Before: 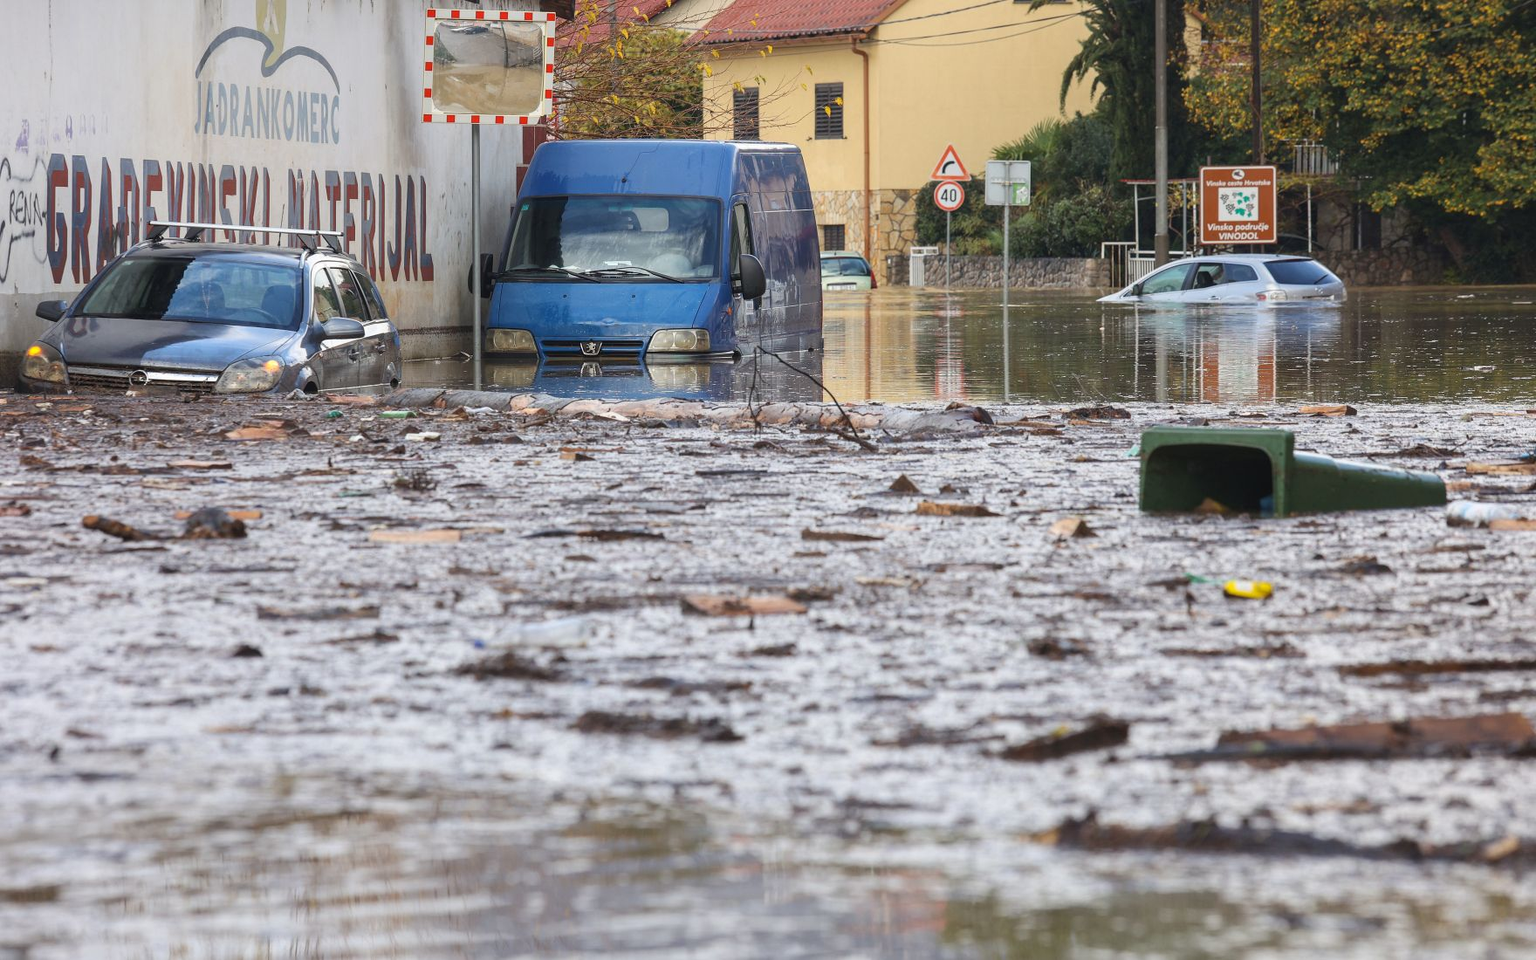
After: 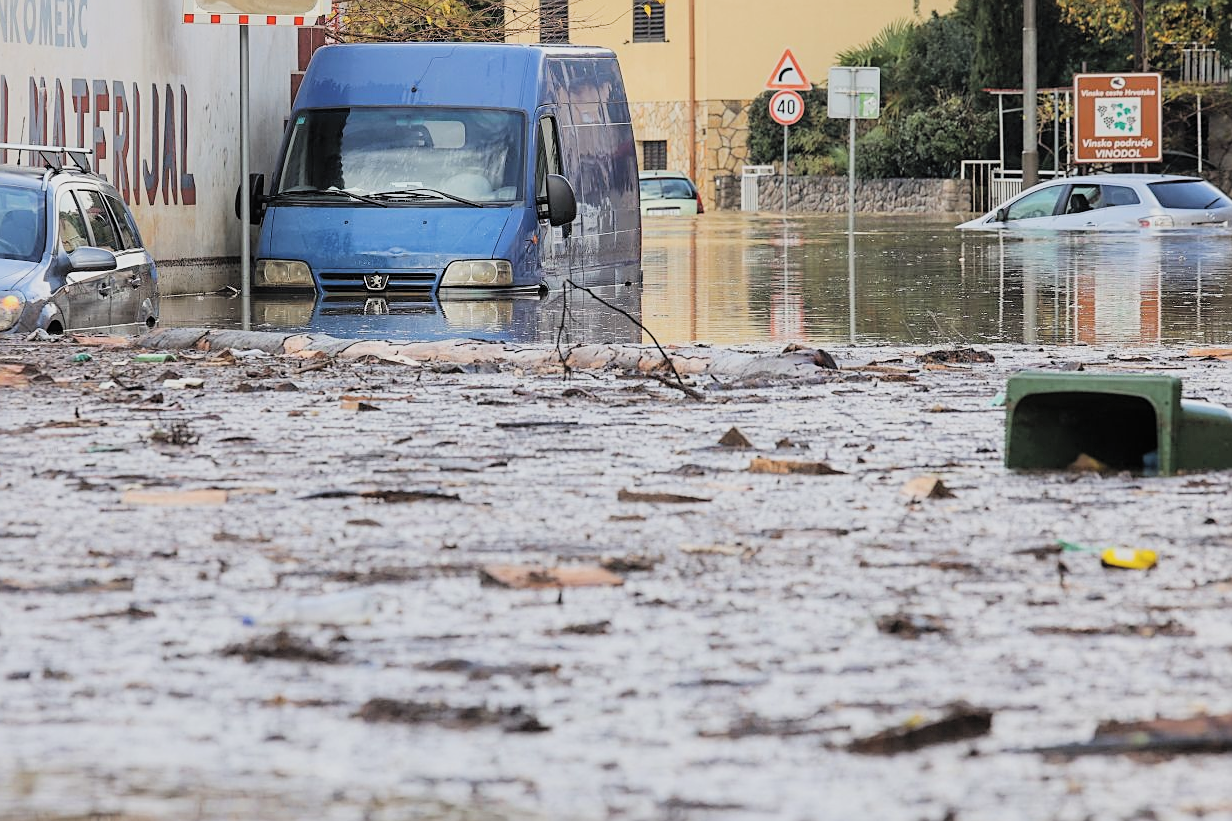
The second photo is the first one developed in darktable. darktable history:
filmic rgb: middle gray luminance 29.06%, black relative exposure -10.24 EV, white relative exposure 5.47 EV, target black luminance 0%, hardness 3.92, latitude 2.38%, contrast 1.123, highlights saturation mix 6.35%, shadows ↔ highlights balance 15.53%
contrast brightness saturation: brightness 0.153
sharpen: on, module defaults
crop and rotate: left 17.125%, top 10.654%, right 12.852%, bottom 14.669%
